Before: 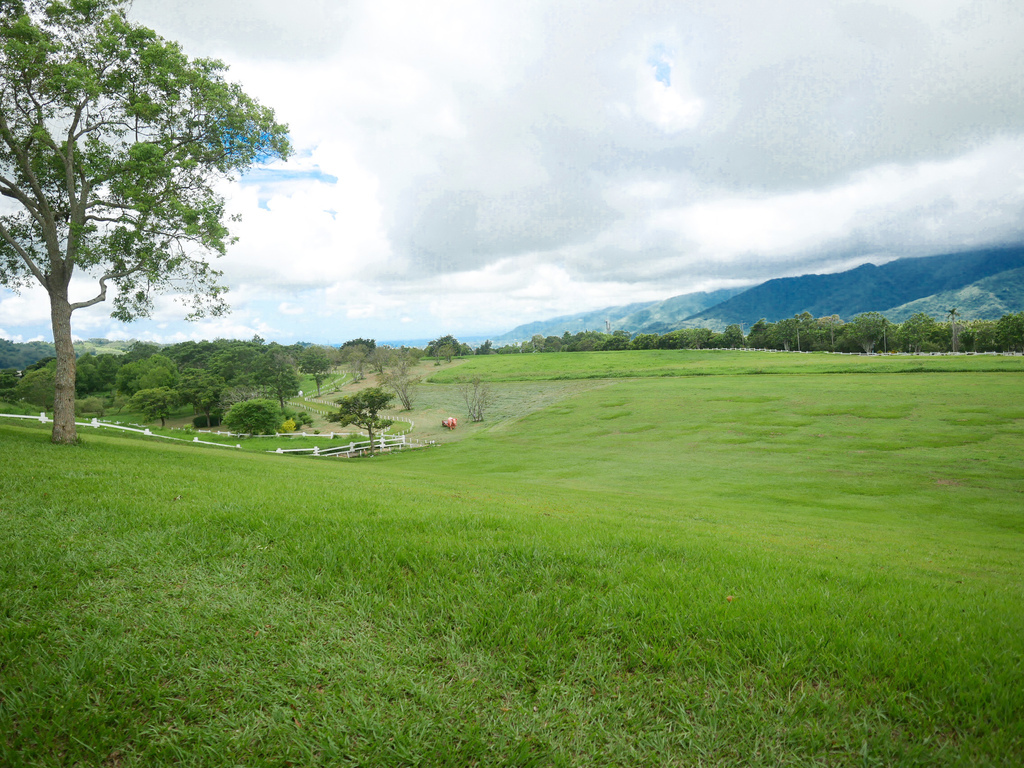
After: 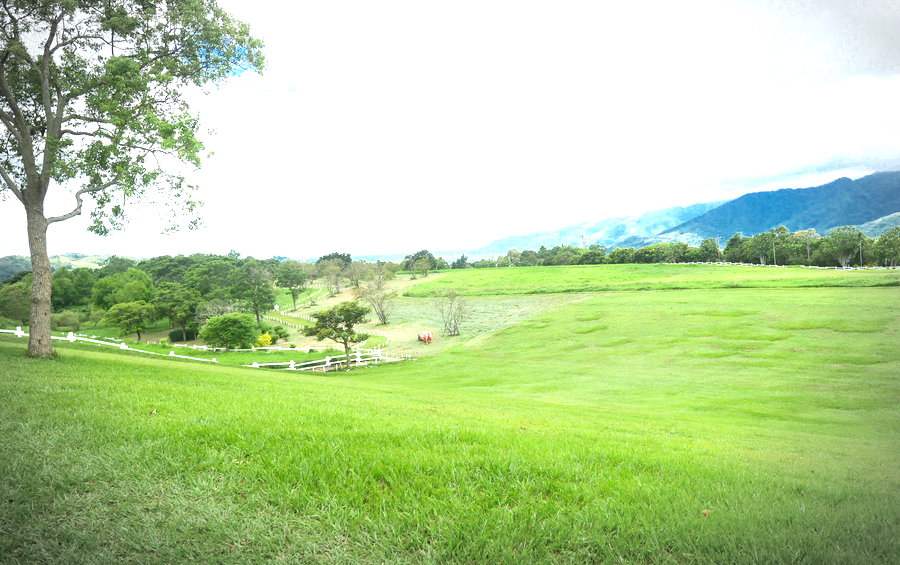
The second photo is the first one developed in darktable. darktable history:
vignetting: automatic ratio true
white balance: red 0.988, blue 1.017
crop and rotate: left 2.425%, top 11.305%, right 9.6%, bottom 15.08%
exposure: black level correction 0, exposure 1.173 EV, compensate exposure bias true, compensate highlight preservation false
